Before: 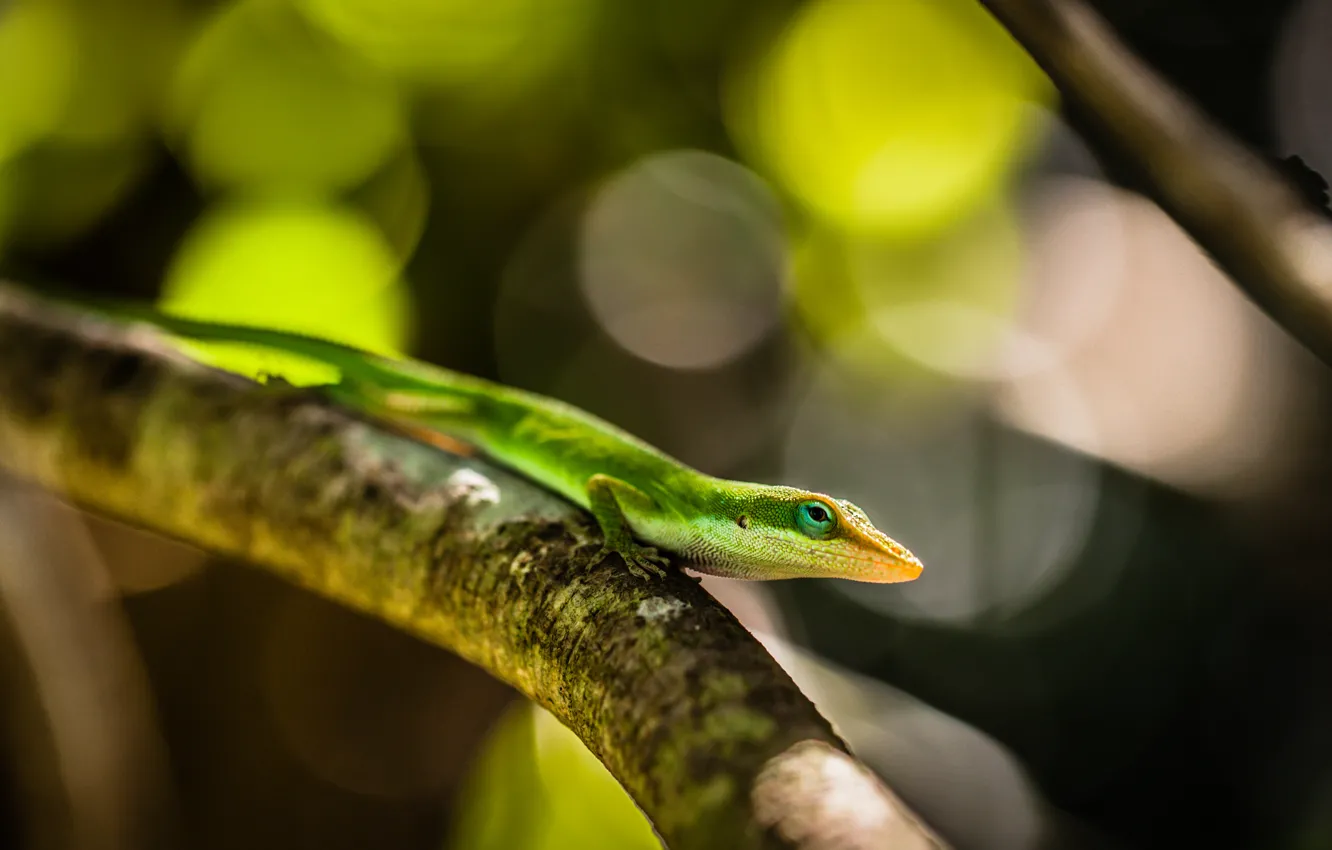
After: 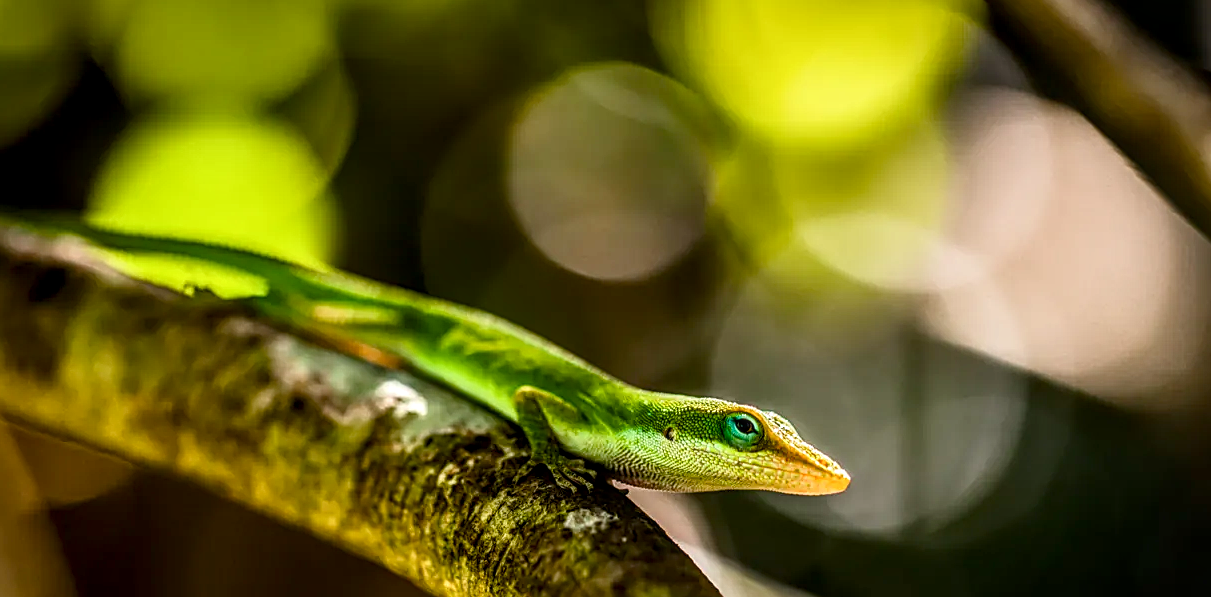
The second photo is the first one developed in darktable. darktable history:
crop: left 5.508%, top 10.425%, right 3.558%, bottom 19.302%
local contrast: highlights 63%, detail 143%, midtone range 0.425
contrast brightness saturation: contrast 0.137
color balance rgb: perceptual saturation grading › global saturation 20.309%, perceptual saturation grading › highlights -19.952%, perceptual saturation grading › shadows 29.961%, global vibrance 7.988%
sharpen: on, module defaults
